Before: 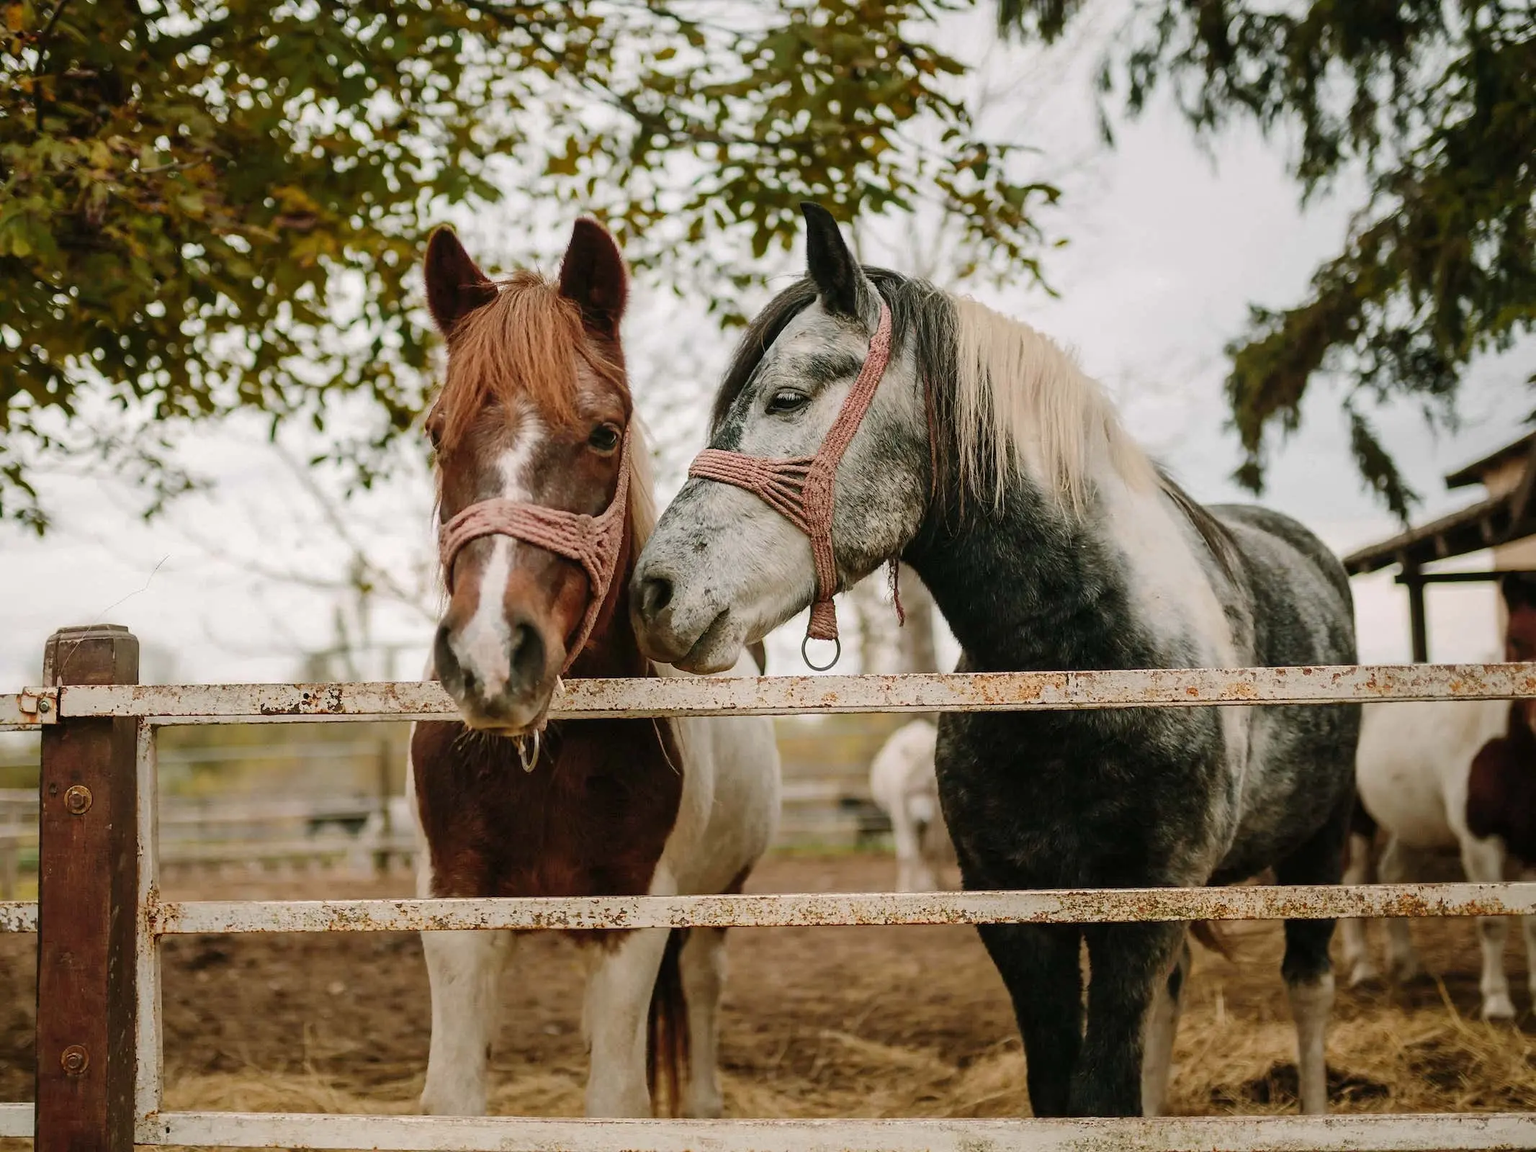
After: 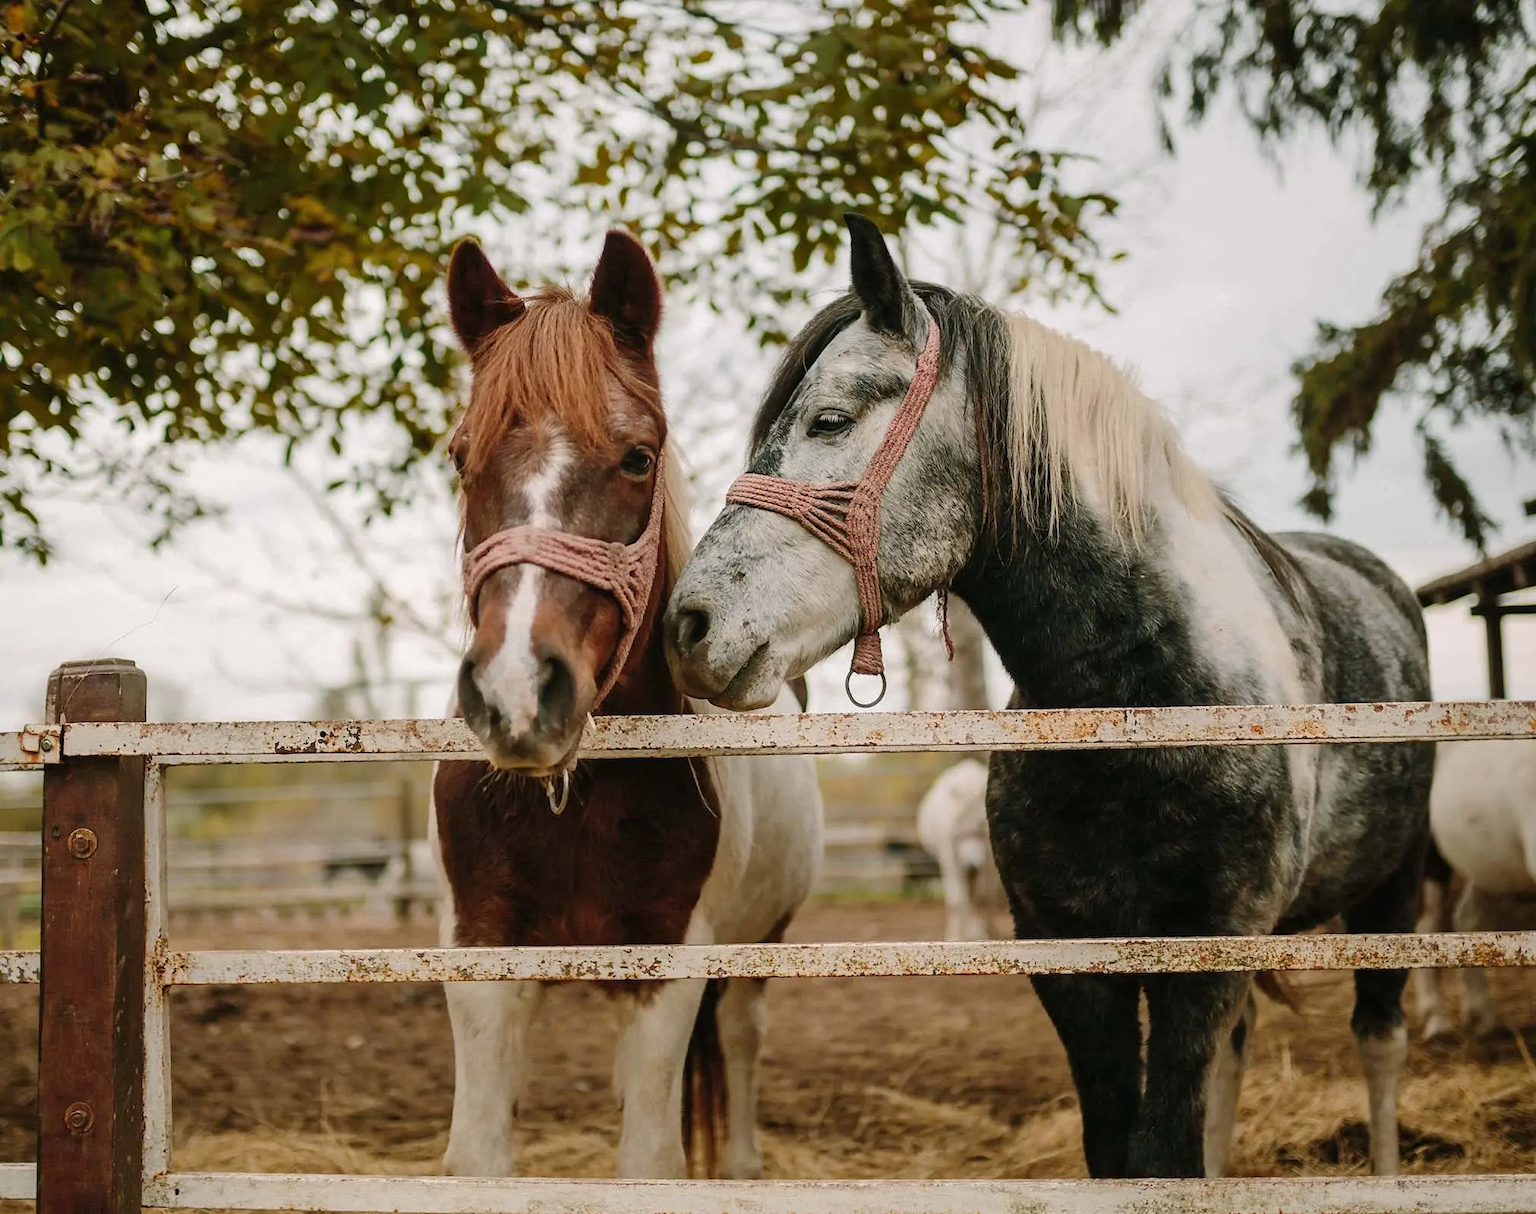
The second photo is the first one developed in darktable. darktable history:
shadows and highlights: radius 335.05, shadows 64.46, highlights 5.24, compress 88.12%, soften with gaussian
crop and rotate: left 0%, right 5.112%
